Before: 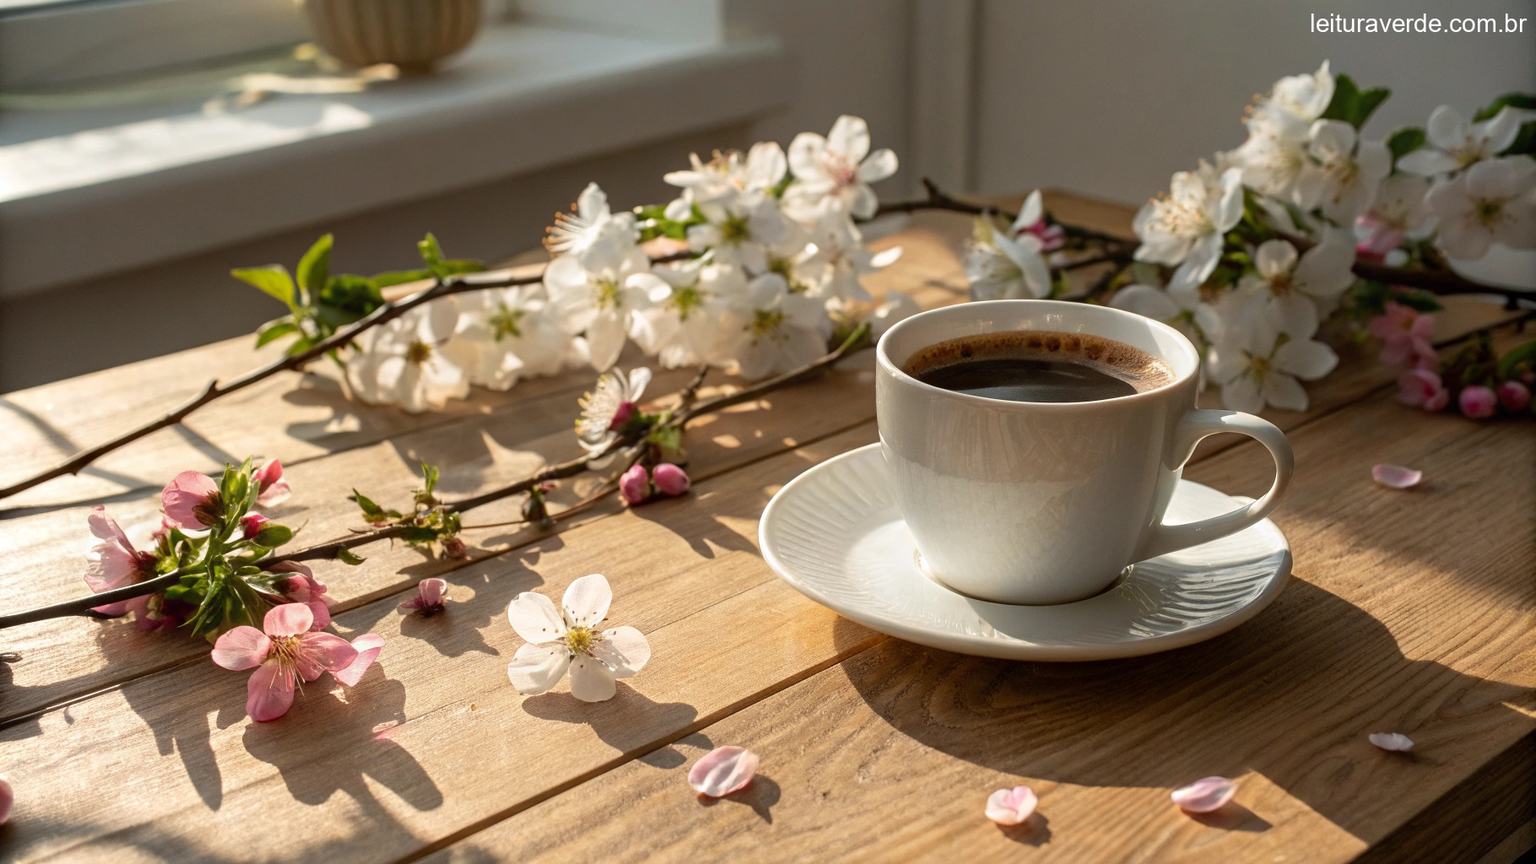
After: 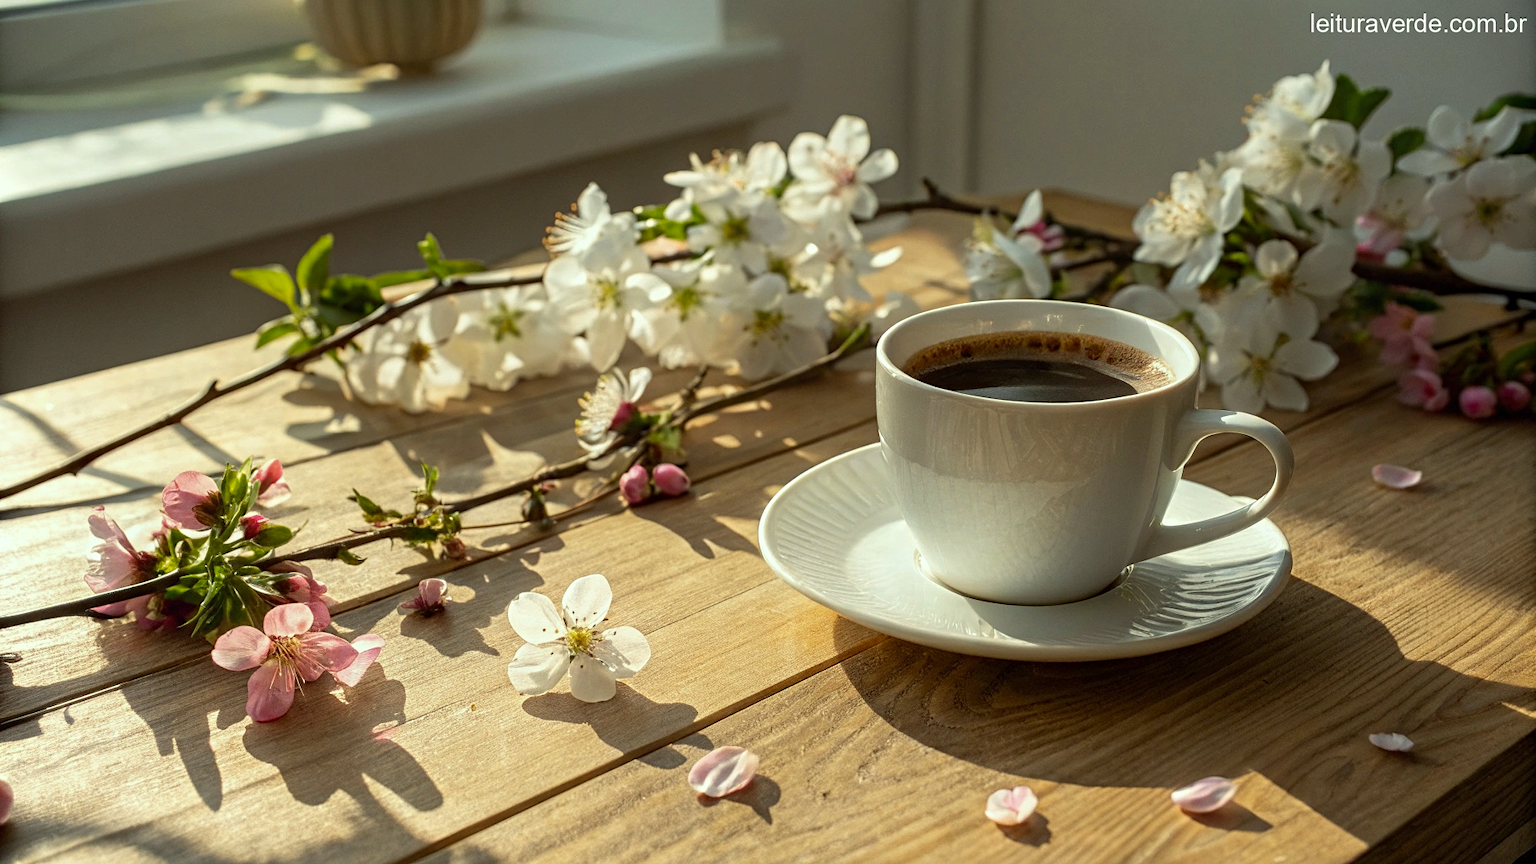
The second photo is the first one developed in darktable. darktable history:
white balance: red 0.974, blue 1.044
contrast equalizer: y [[0.5, 0.5, 0.5, 0.512, 0.552, 0.62], [0.5 ×6], [0.5 ×4, 0.504, 0.553], [0 ×6], [0 ×6]]
color correction: highlights a* -5.94, highlights b* 11.19
